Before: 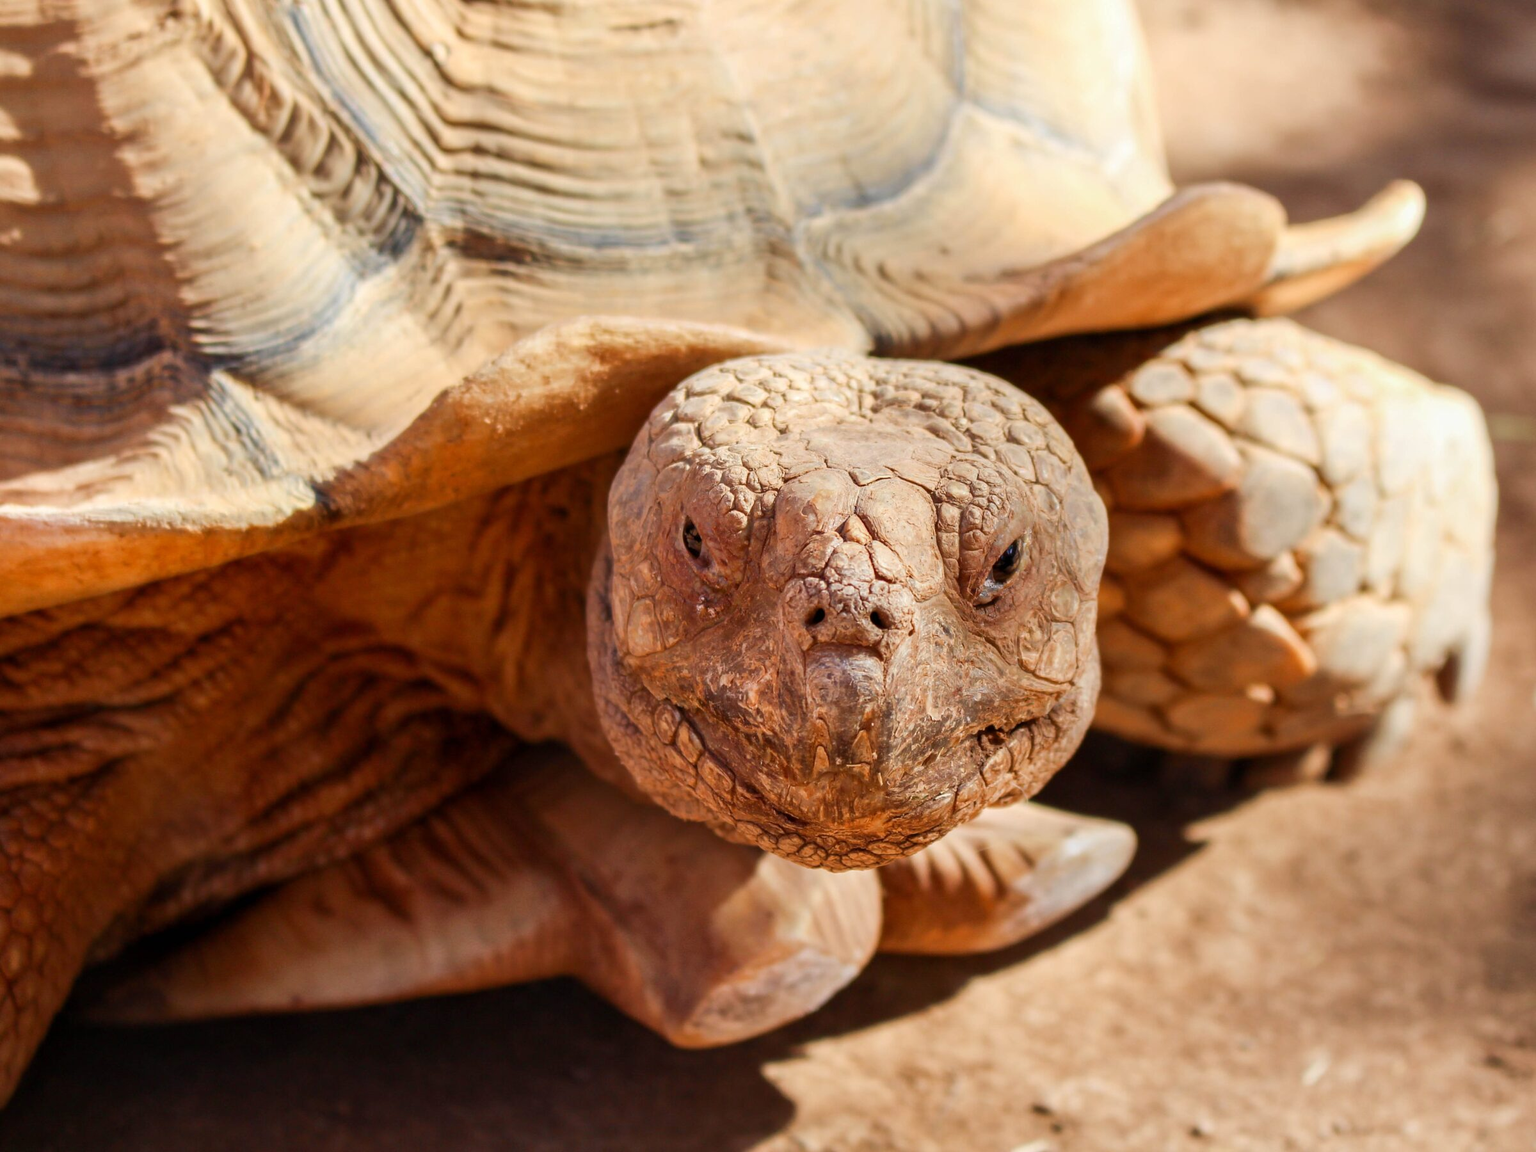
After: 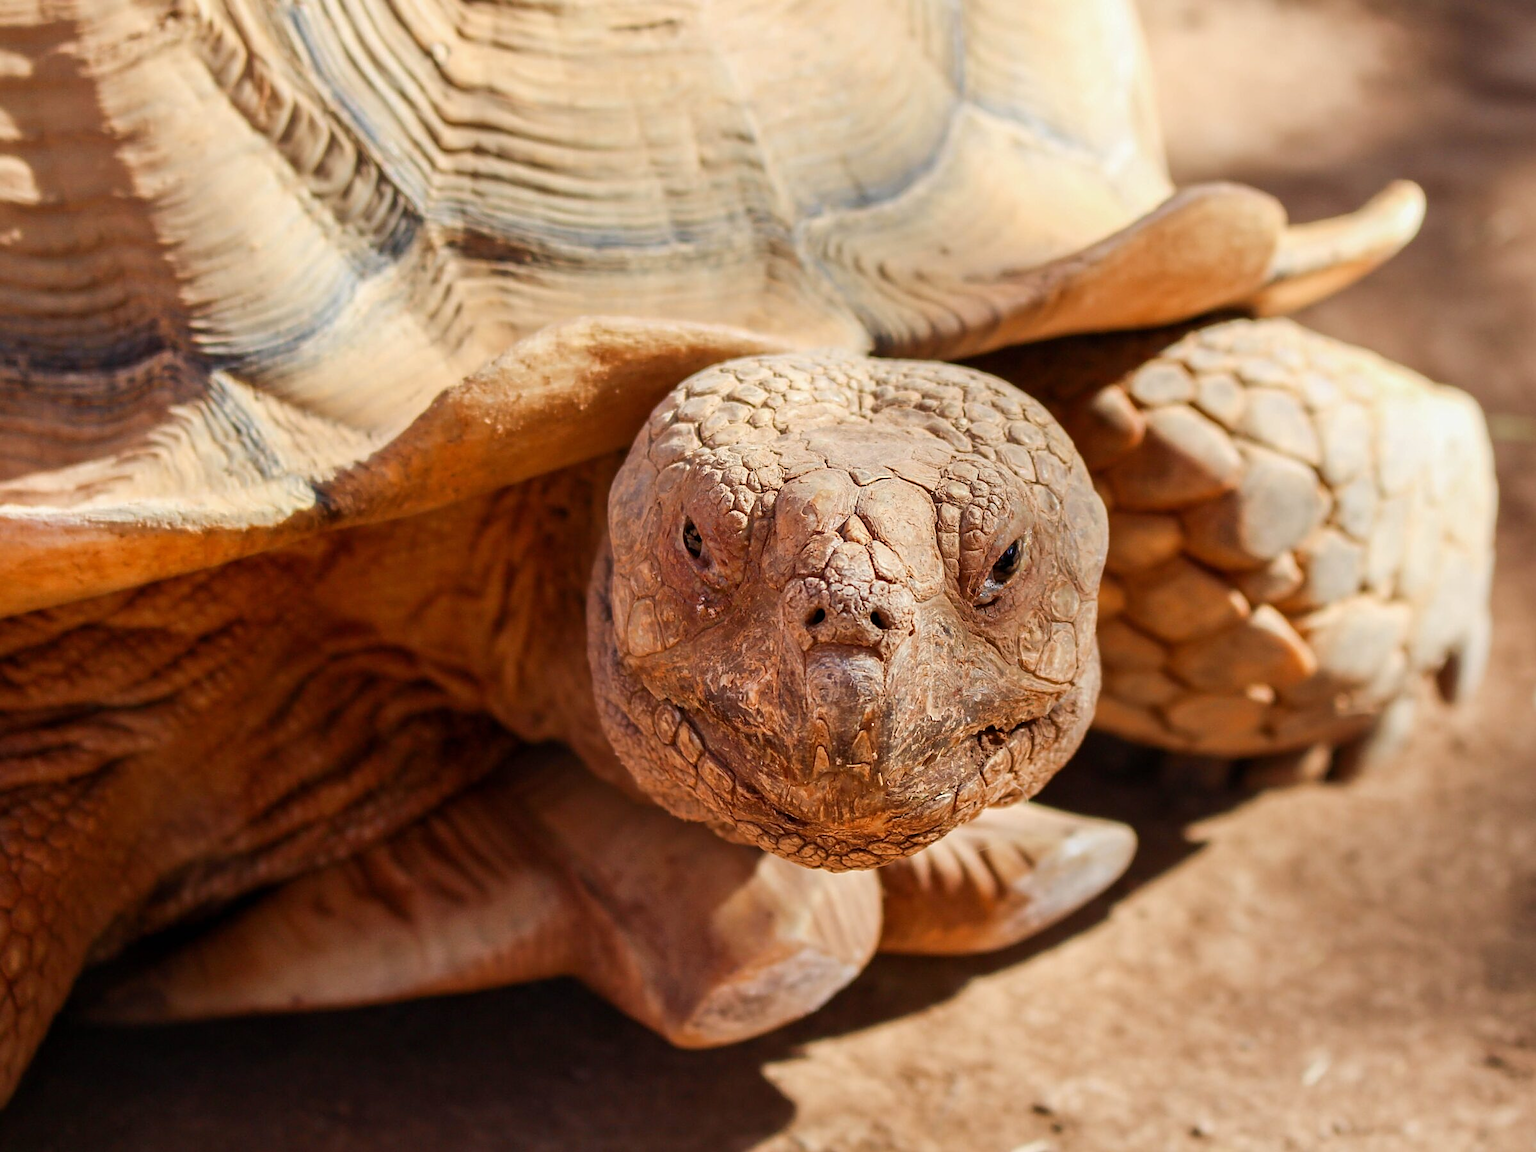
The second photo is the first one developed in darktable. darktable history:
sharpen: on, module defaults
exposure: exposure -0.05 EV
